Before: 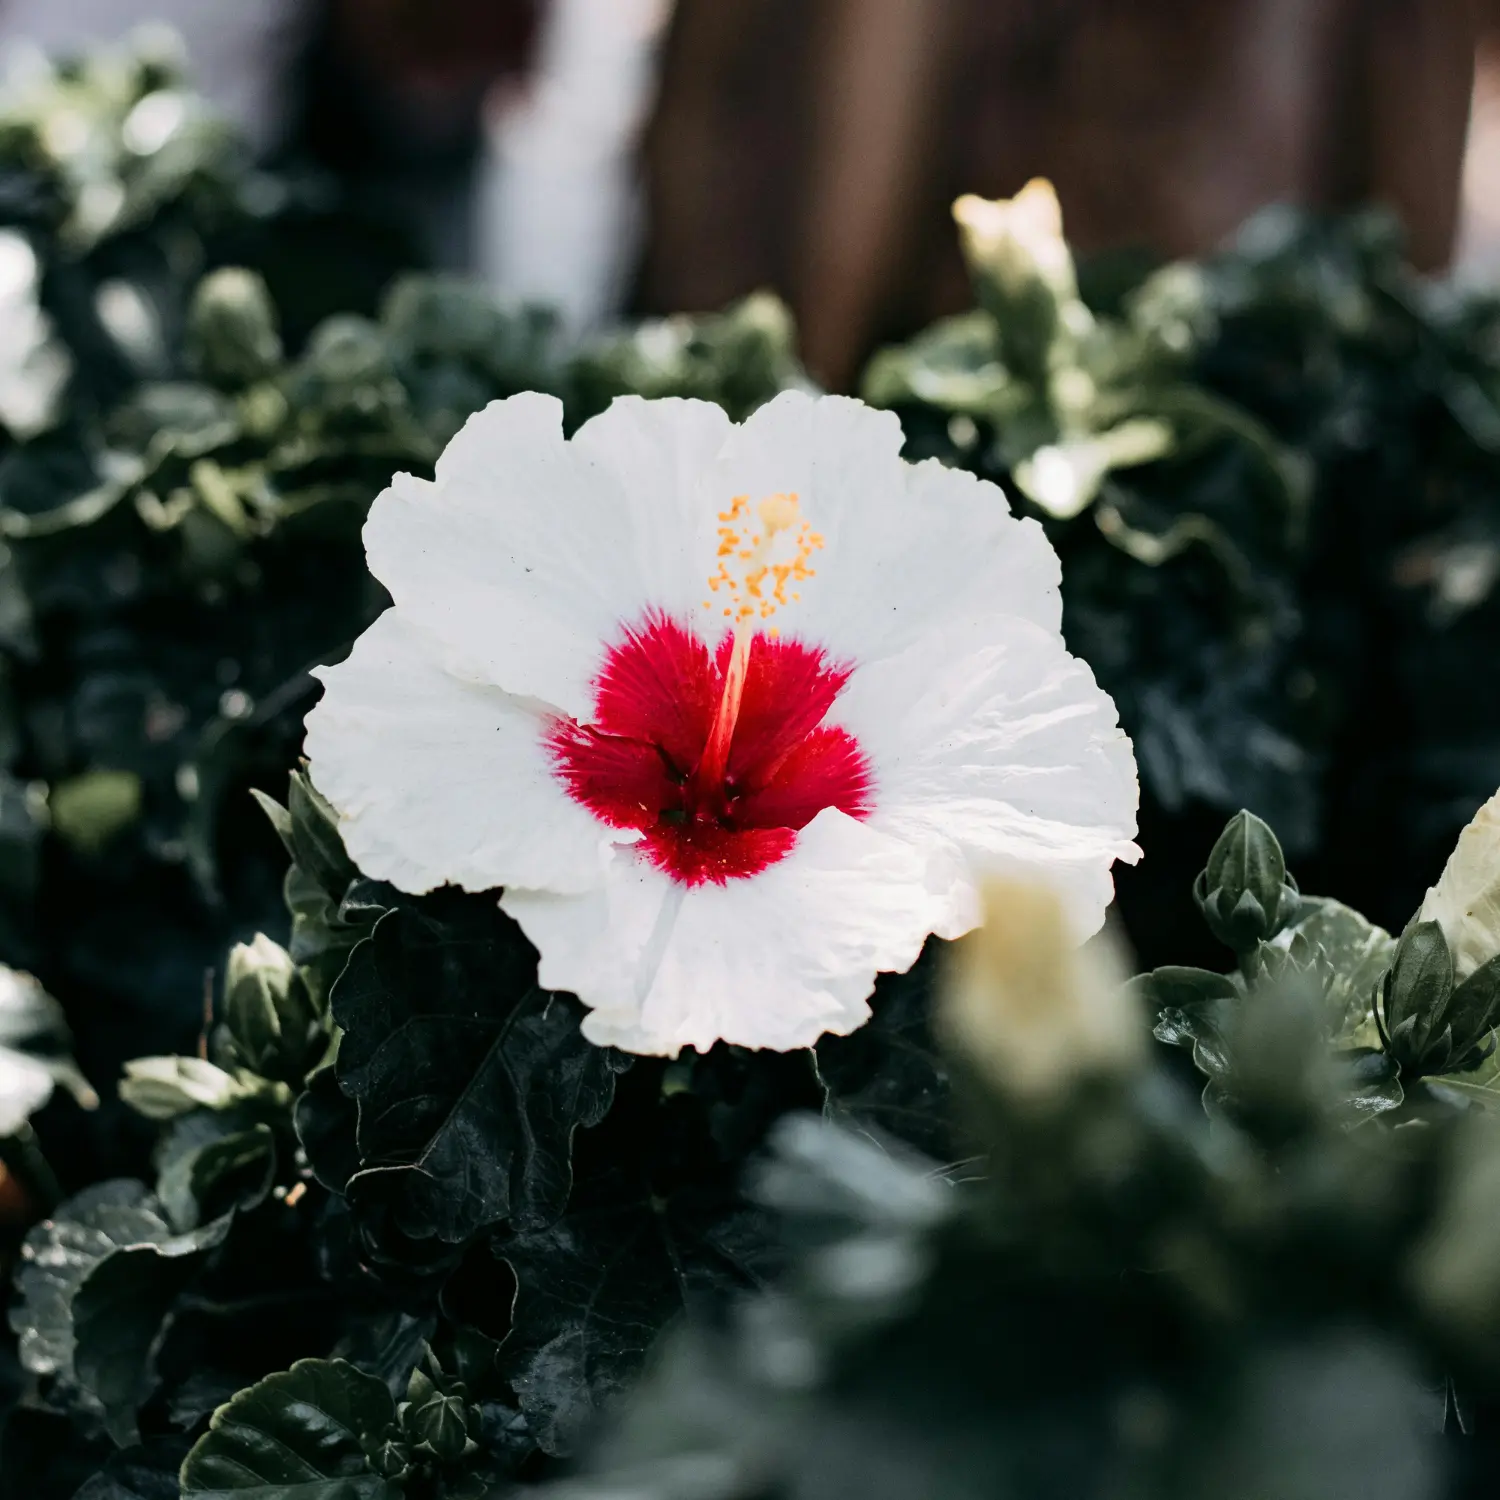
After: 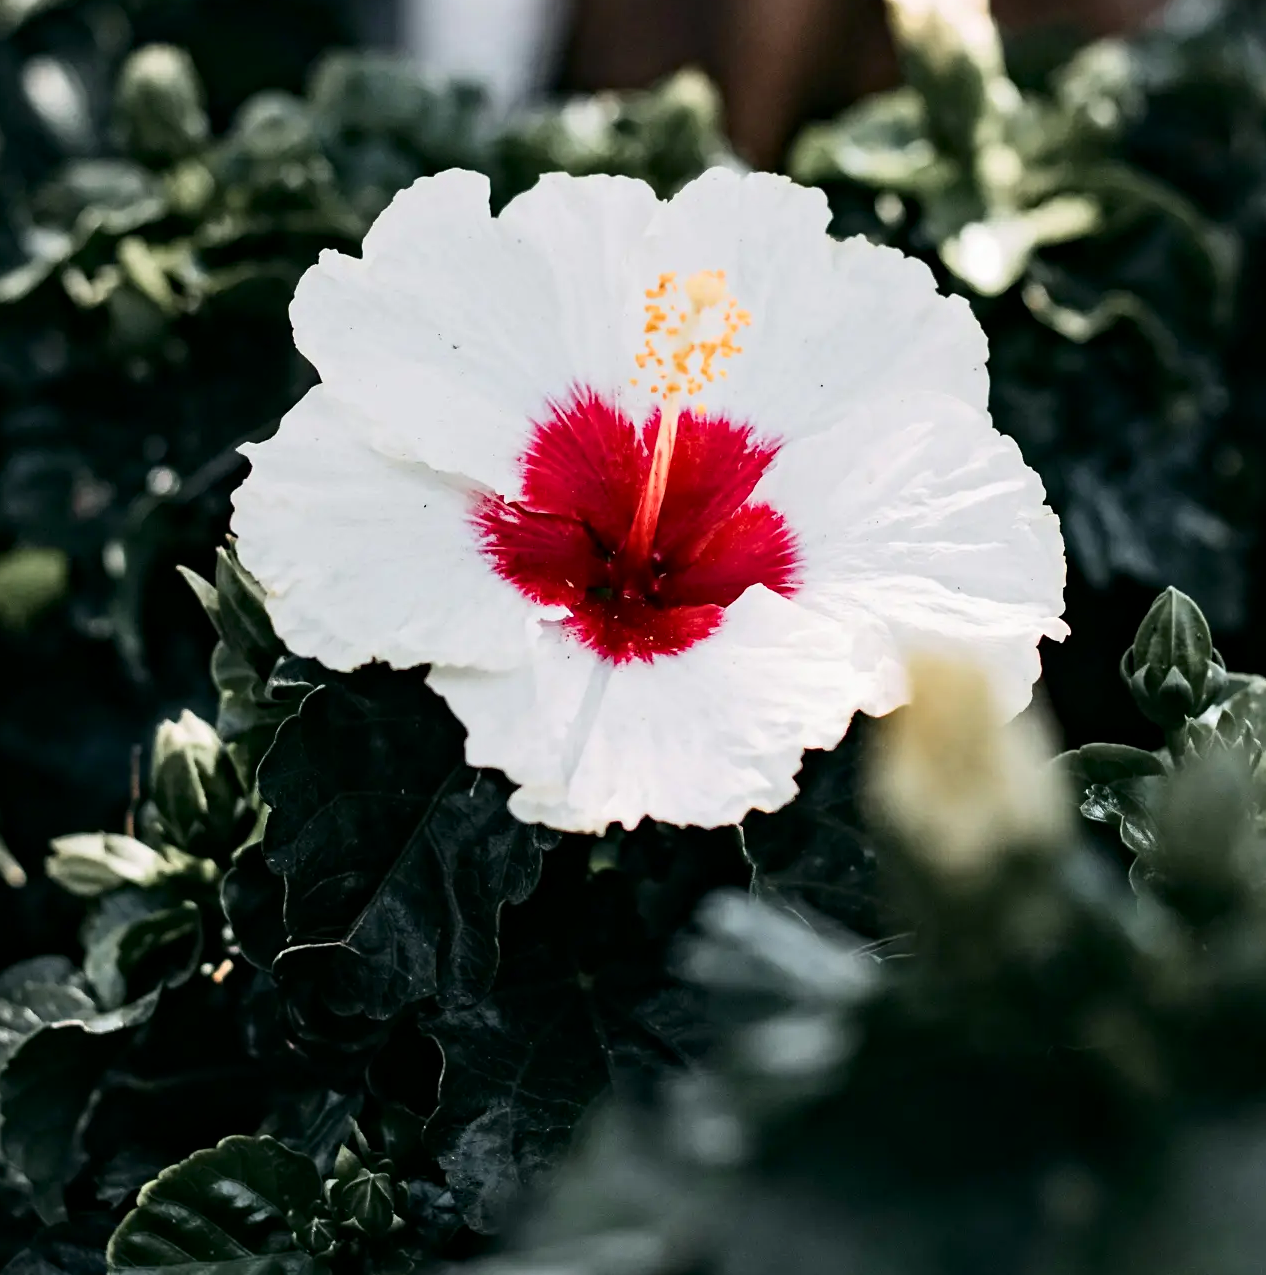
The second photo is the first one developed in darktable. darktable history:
sharpen: amount 0.207
crop and rotate: left 4.911%, top 14.995%, right 10.645%
contrast equalizer: y [[0.5, 0.5, 0.544, 0.569, 0.5, 0.5], [0.5 ×6], [0.5 ×6], [0 ×6], [0 ×6]]
contrast brightness saturation: contrast 0.136
